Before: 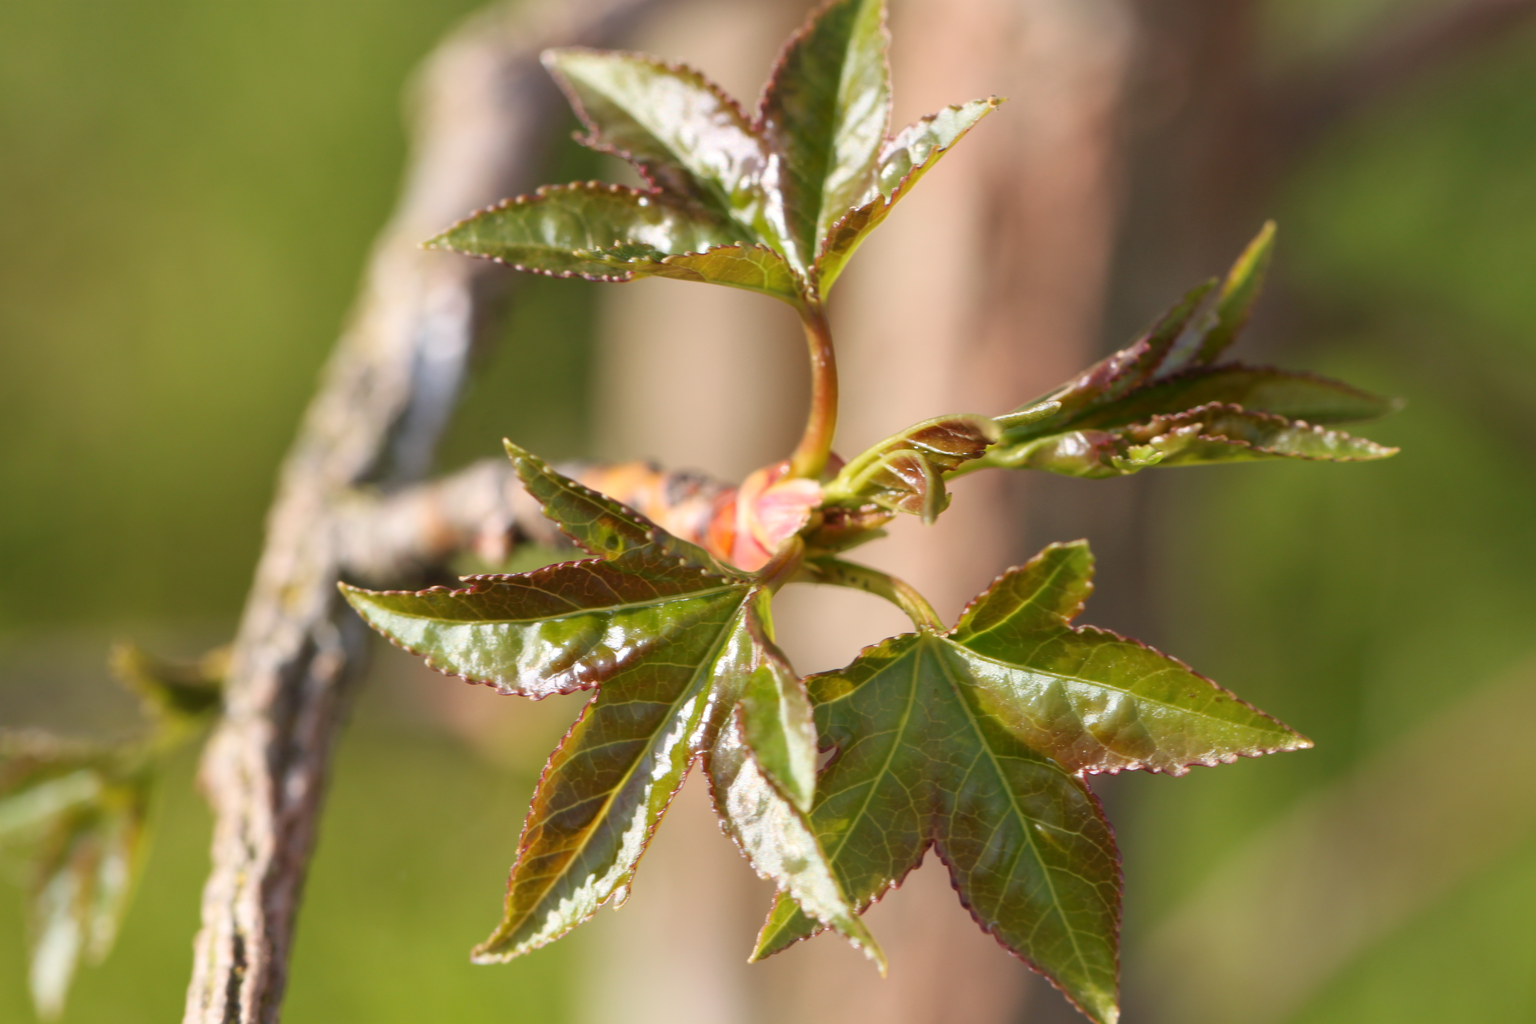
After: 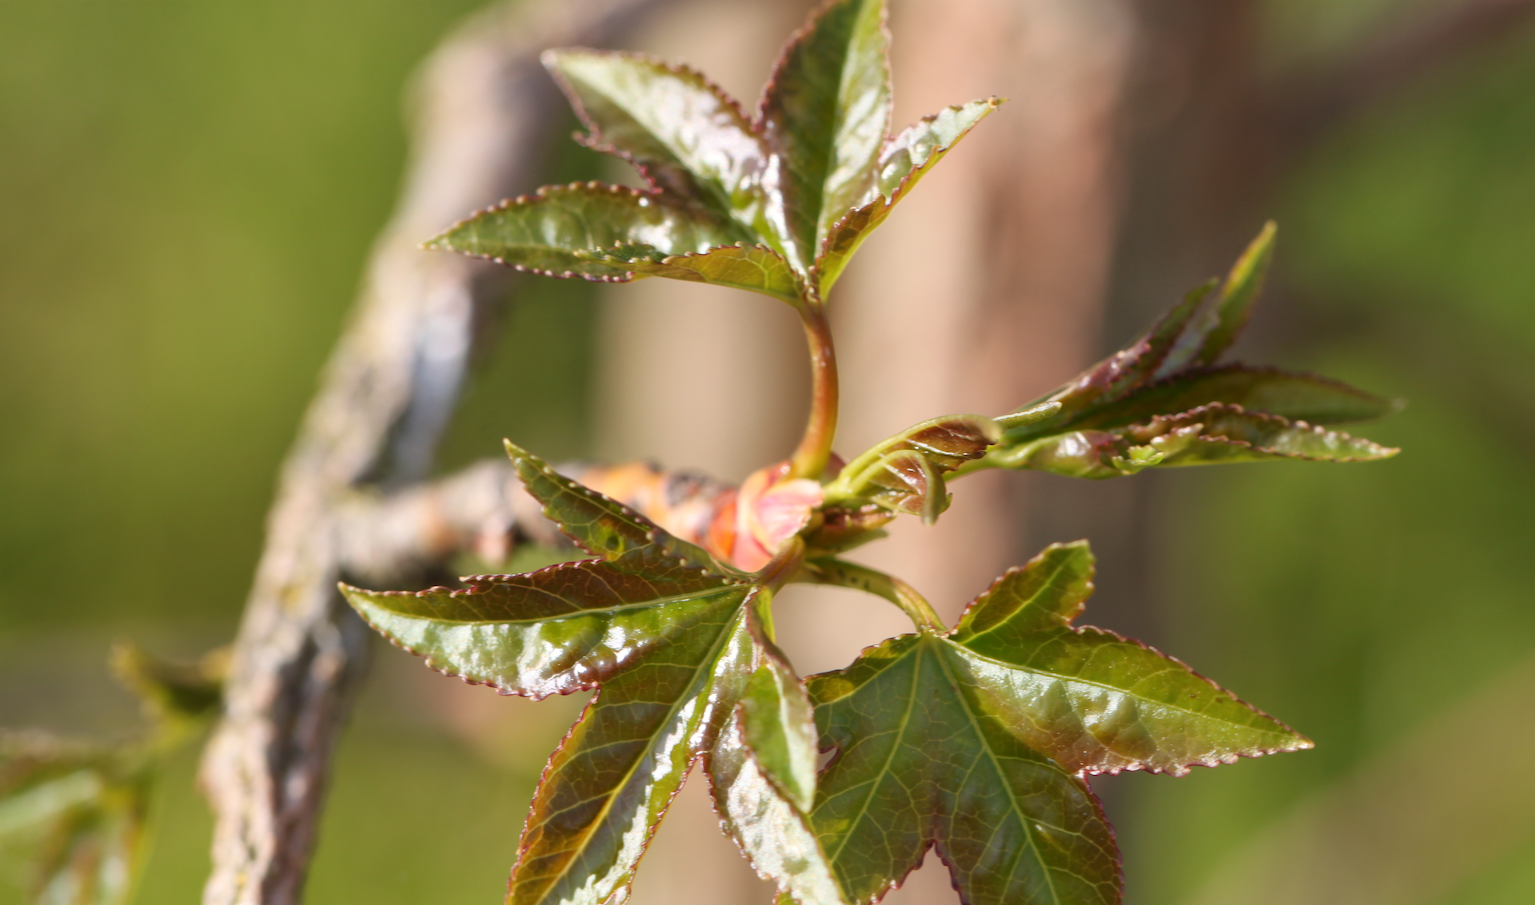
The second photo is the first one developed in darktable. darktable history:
crop and rotate: top 0%, bottom 11.545%
